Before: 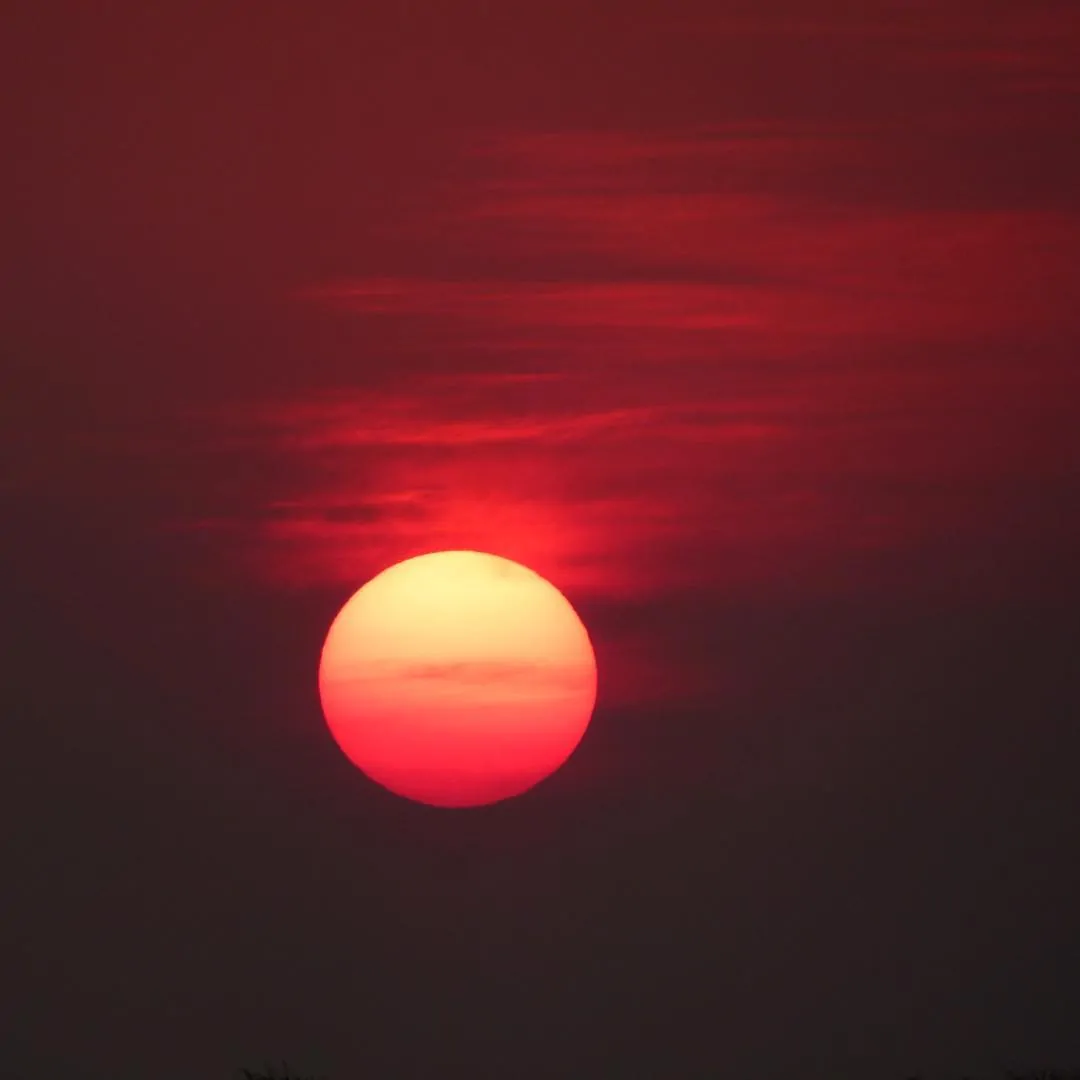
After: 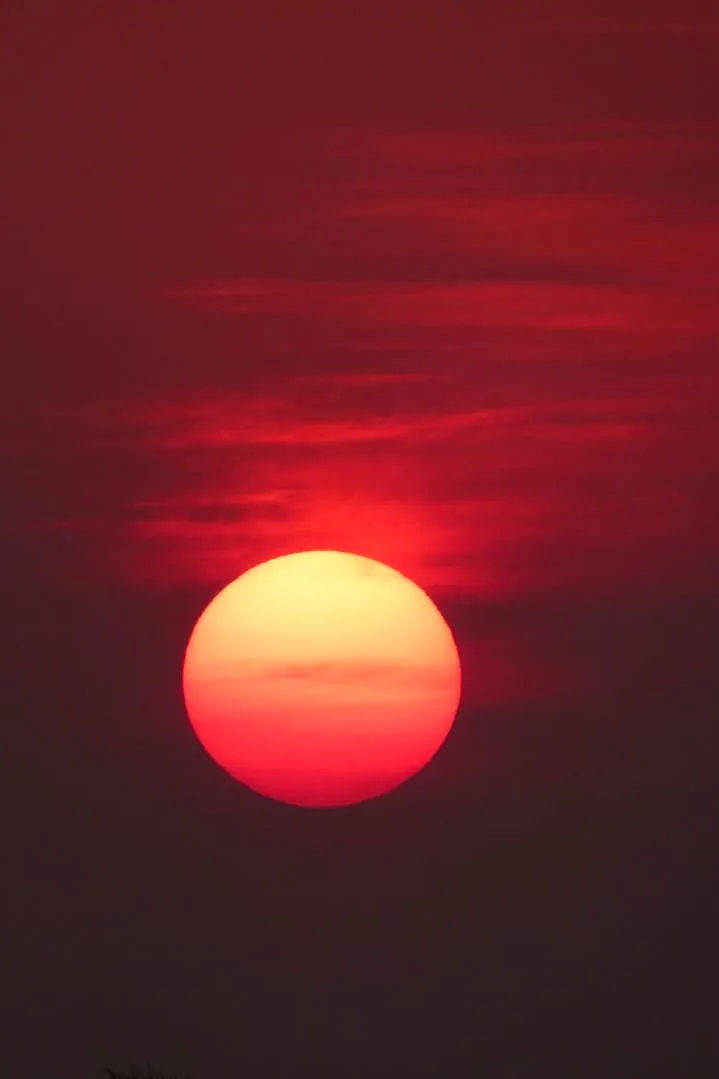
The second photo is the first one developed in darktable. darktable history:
crop and rotate: left 12.673%, right 20.66%
color correction: highlights a* -0.95, highlights b* 4.5, shadows a* 3.55
exposure: exposure 0.02 EV, compensate highlight preservation false
